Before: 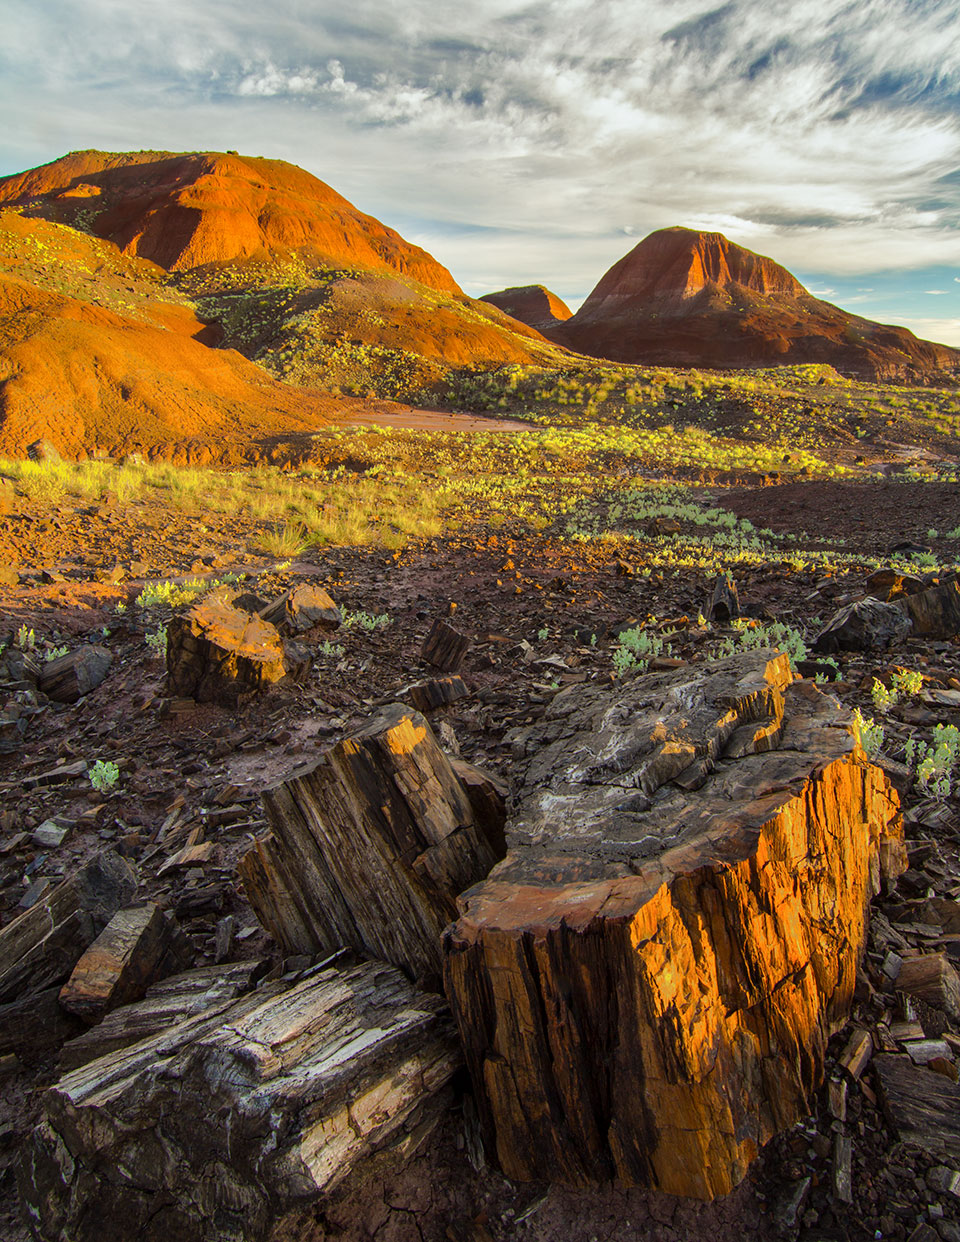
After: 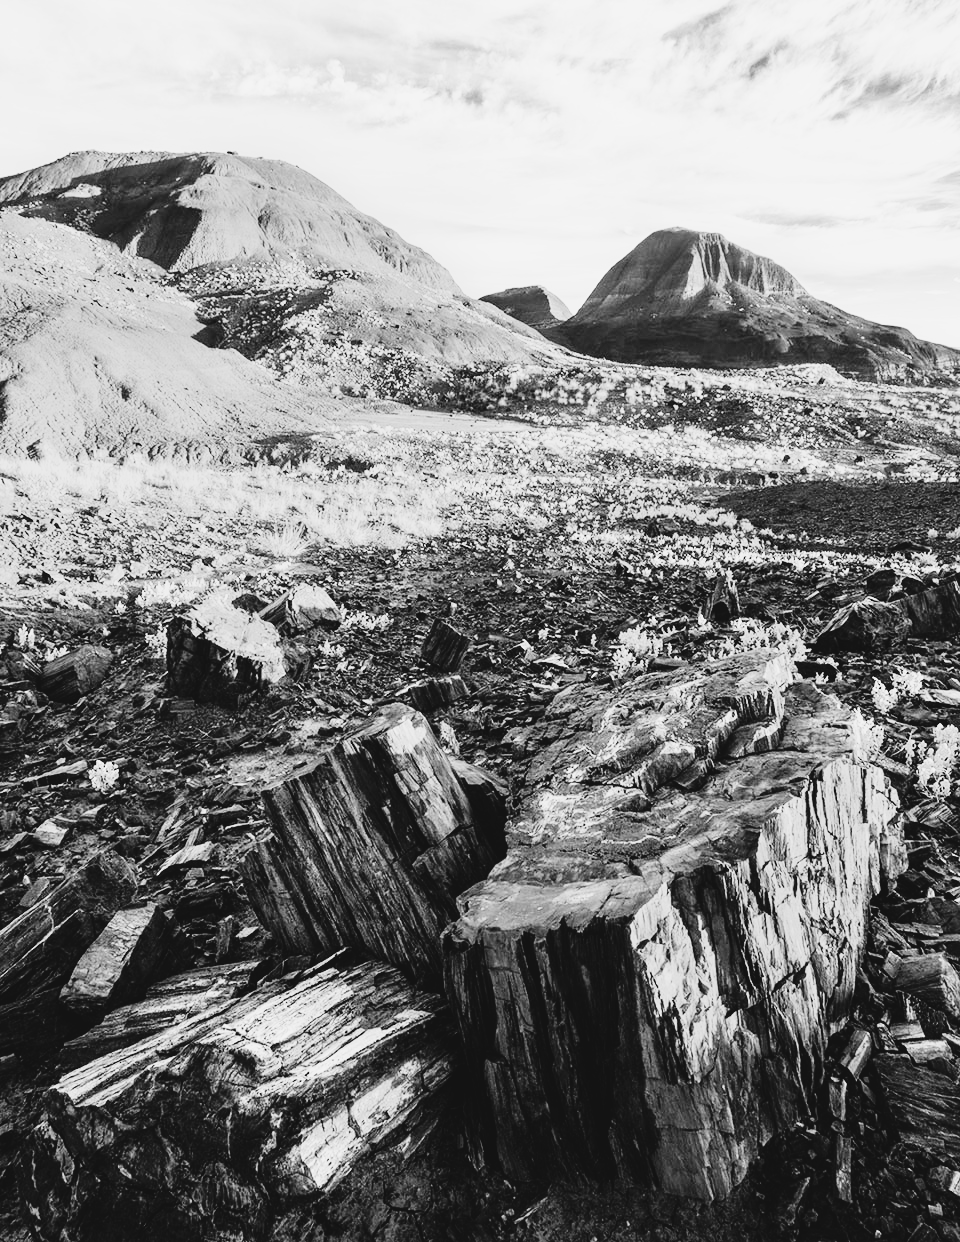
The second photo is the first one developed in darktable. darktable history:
base curve: curves: ch0 [(0, 0) (0.007, 0.004) (0.027, 0.03) (0.046, 0.07) (0.207, 0.54) (0.442, 0.872) (0.673, 0.972) (1, 1)], preserve colors none
tone curve: curves: ch0 [(0, 0.056) (0.049, 0.073) (0.155, 0.127) (0.33, 0.331) (0.432, 0.46) (0.601, 0.655) (0.843, 0.876) (1, 0.965)]; ch1 [(0, 0) (0.339, 0.334) (0.445, 0.419) (0.476, 0.454) (0.497, 0.494) (0.53, 0.511) (0.557, 0.549) (0.613, 0.614) (0.728, 0.729) (1, 1)]; ch2 [(0, 0) (0.327, 0.318) (0.417, 0.426) (0.46, 0.453) (0.502, 0.5) (0.526, 0.52) (0.54, 0.543) (0.606, 0.61) (0.74, 0.716) (1, 1)], color space Lab, independent channels, preserve colors none
monochrome: on, module defaults
